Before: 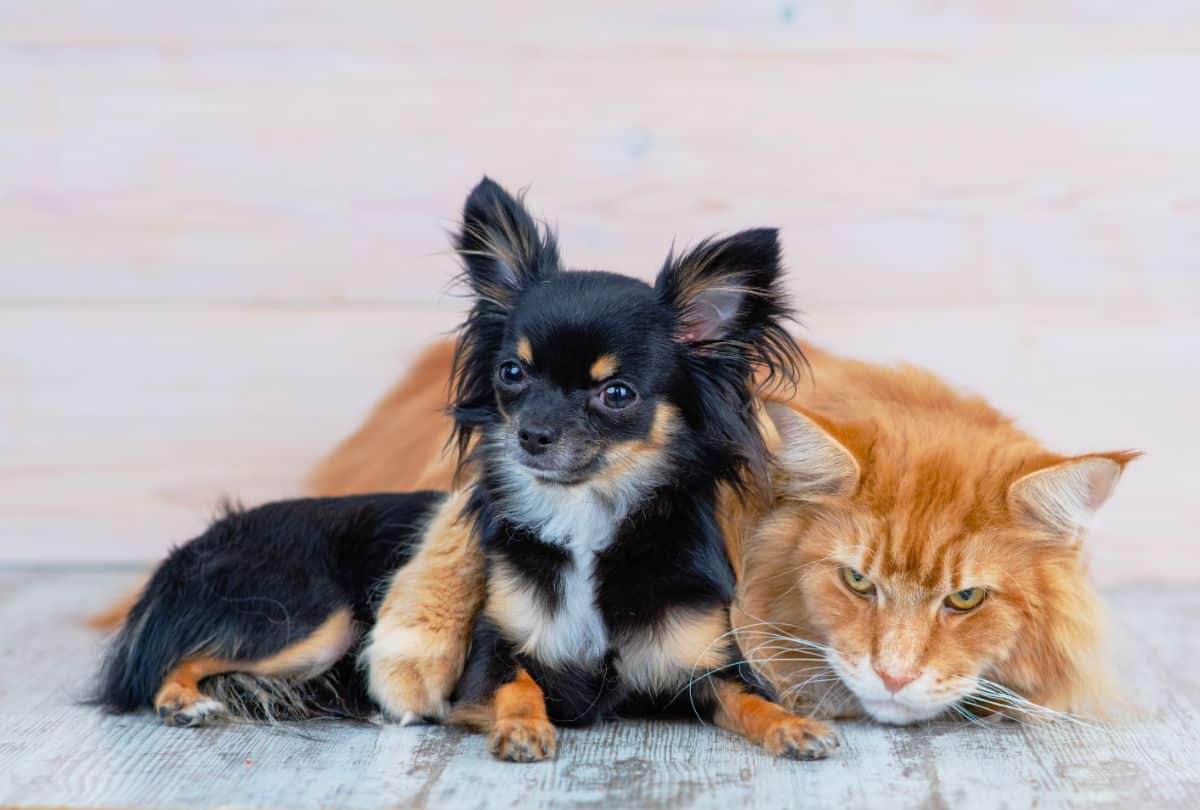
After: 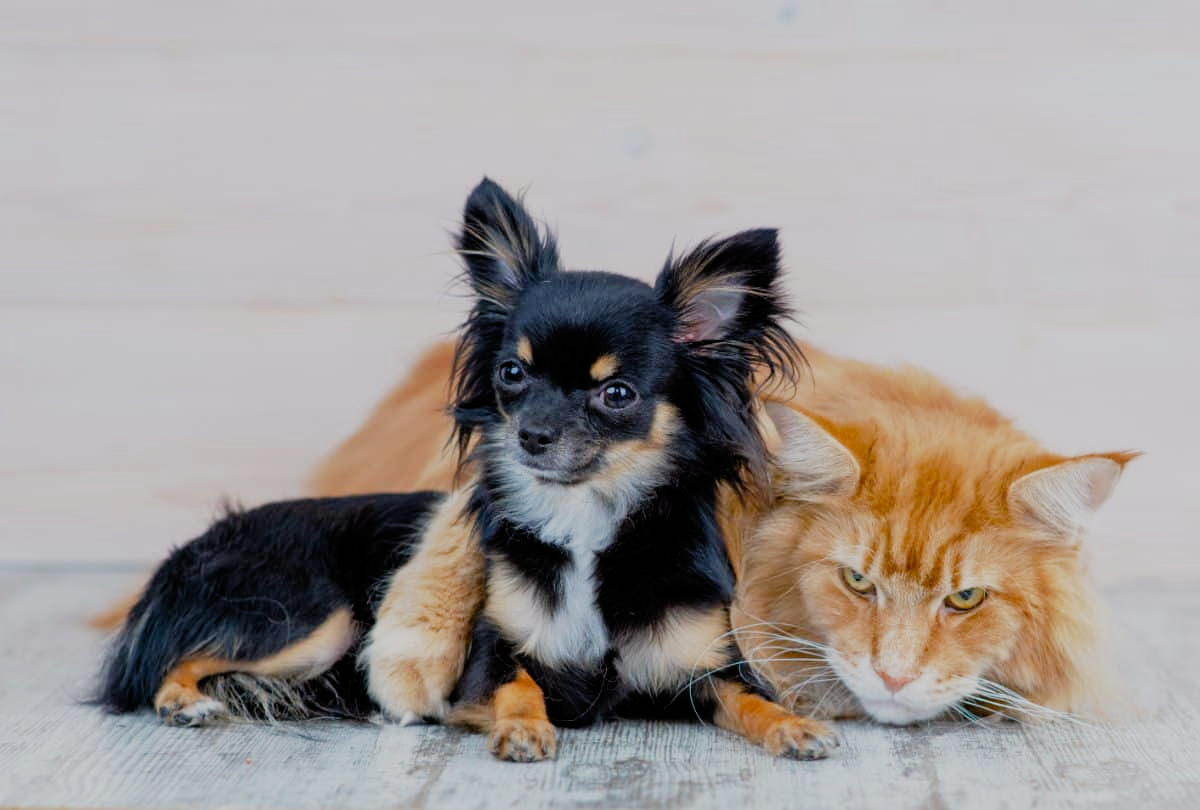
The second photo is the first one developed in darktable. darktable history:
filmic rgb: black relative exposure -8.03 EV, white relative exposure 4.04 EV, hardness 4.2, add noise in highlights 0.001, preserve chrominance no, color science v3 (2019), use custom middle-gray values true, contrast in highlights soft
